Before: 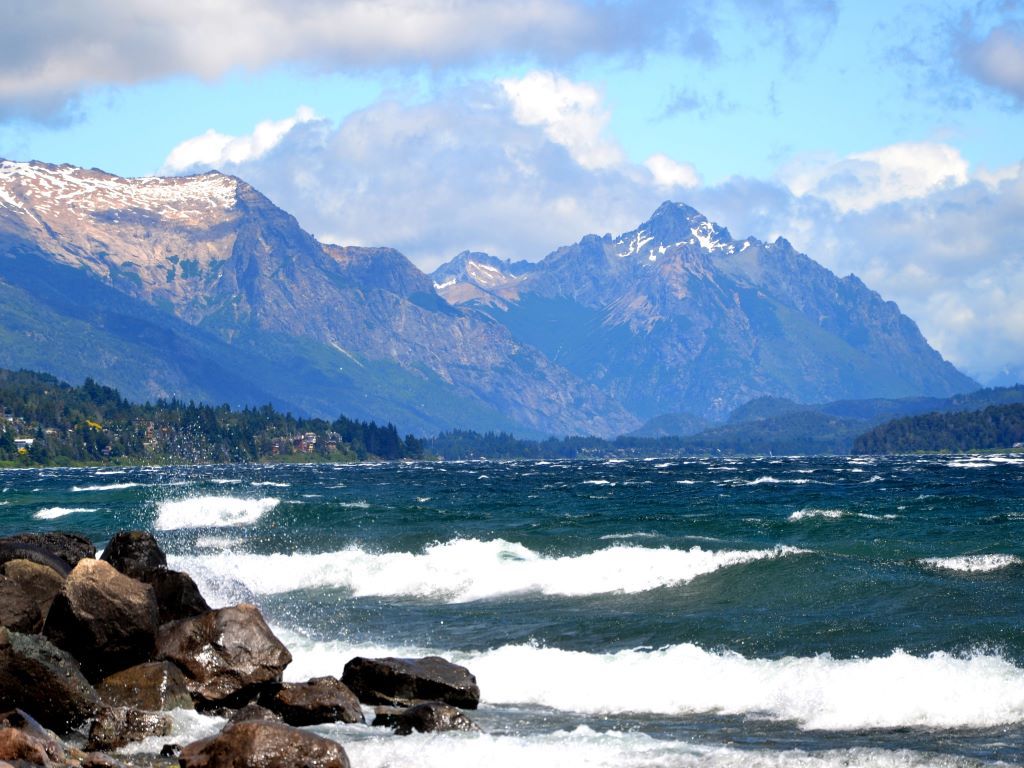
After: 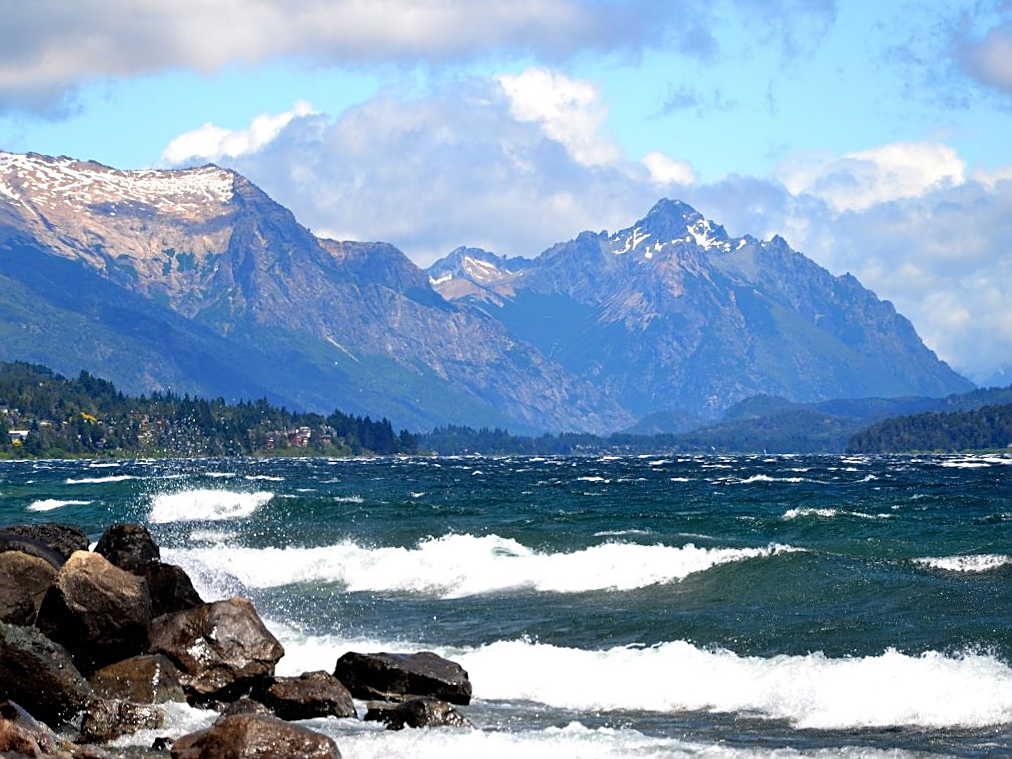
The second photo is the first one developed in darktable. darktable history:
sharpen: on, module defaults
crop and rotate: angle -0.5°
